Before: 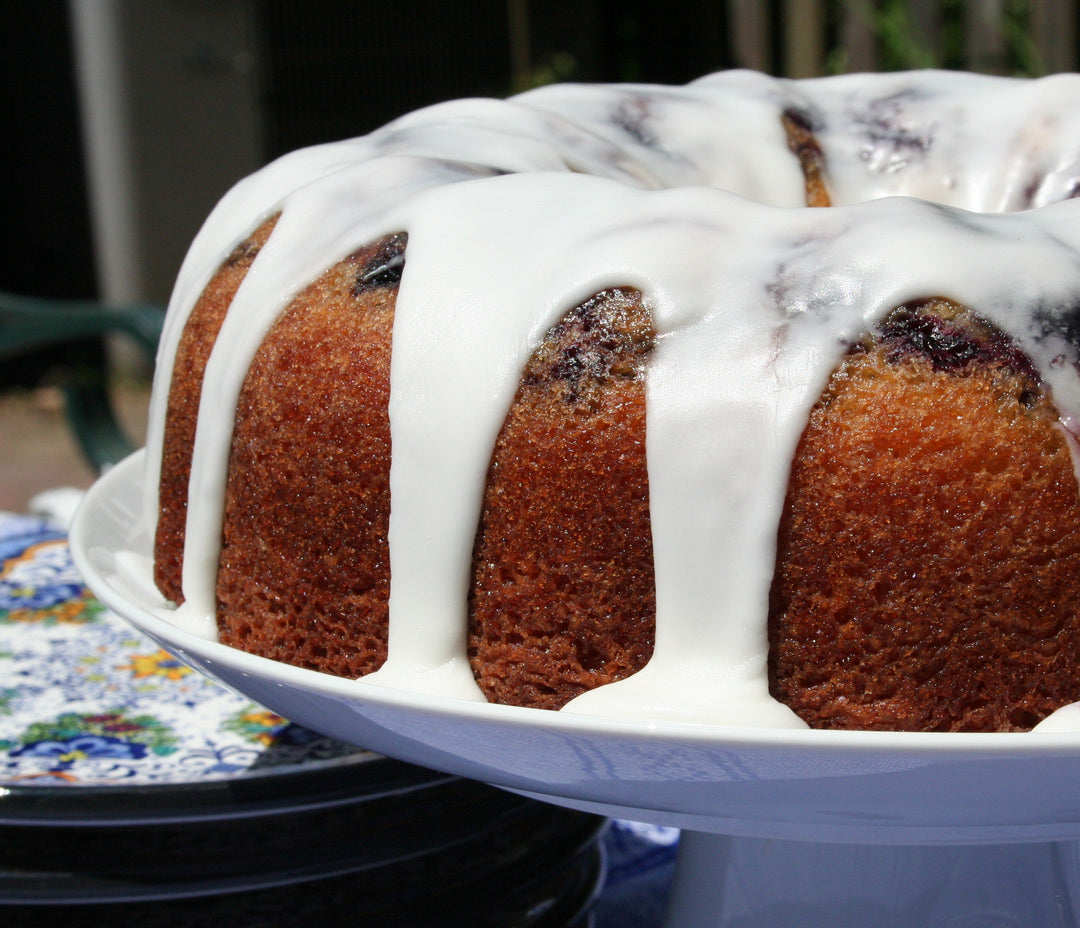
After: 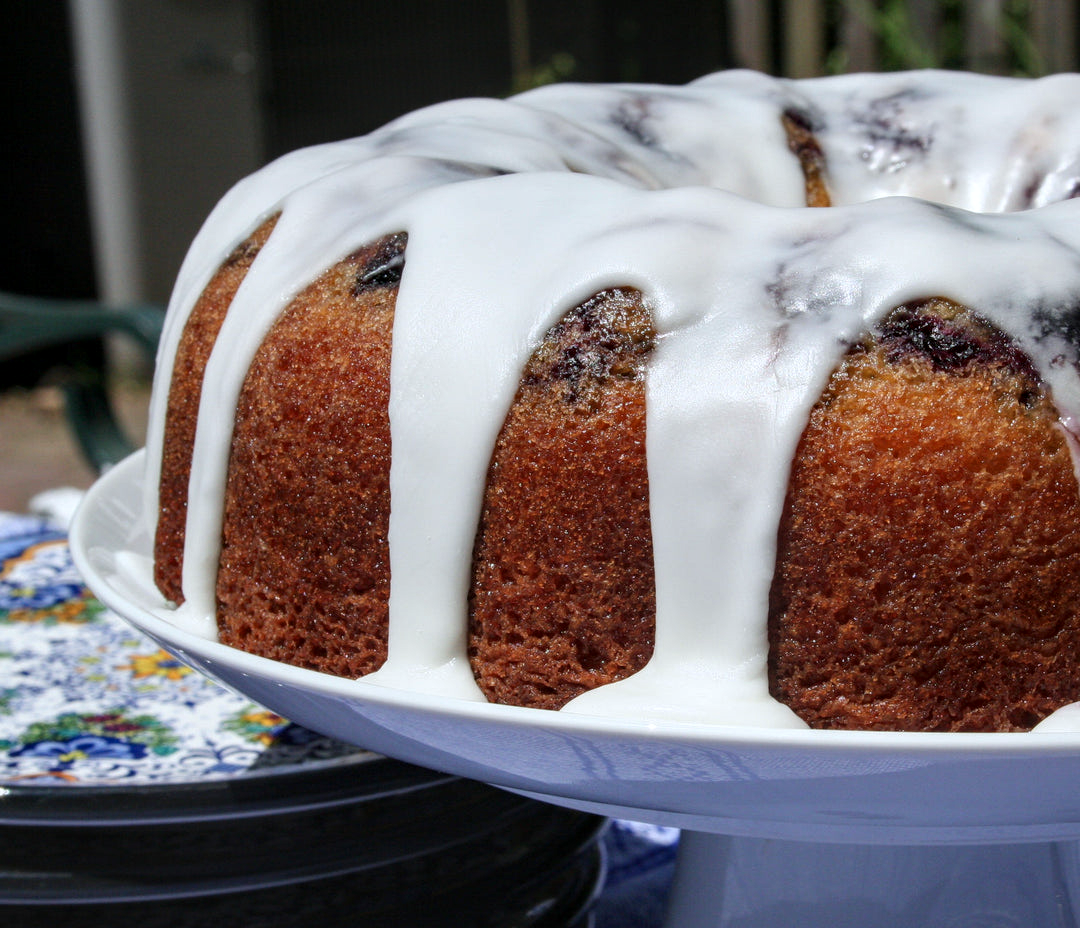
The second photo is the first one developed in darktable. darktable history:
local contrast: detail 130%
white balance: red 0.976, blue 1.04
